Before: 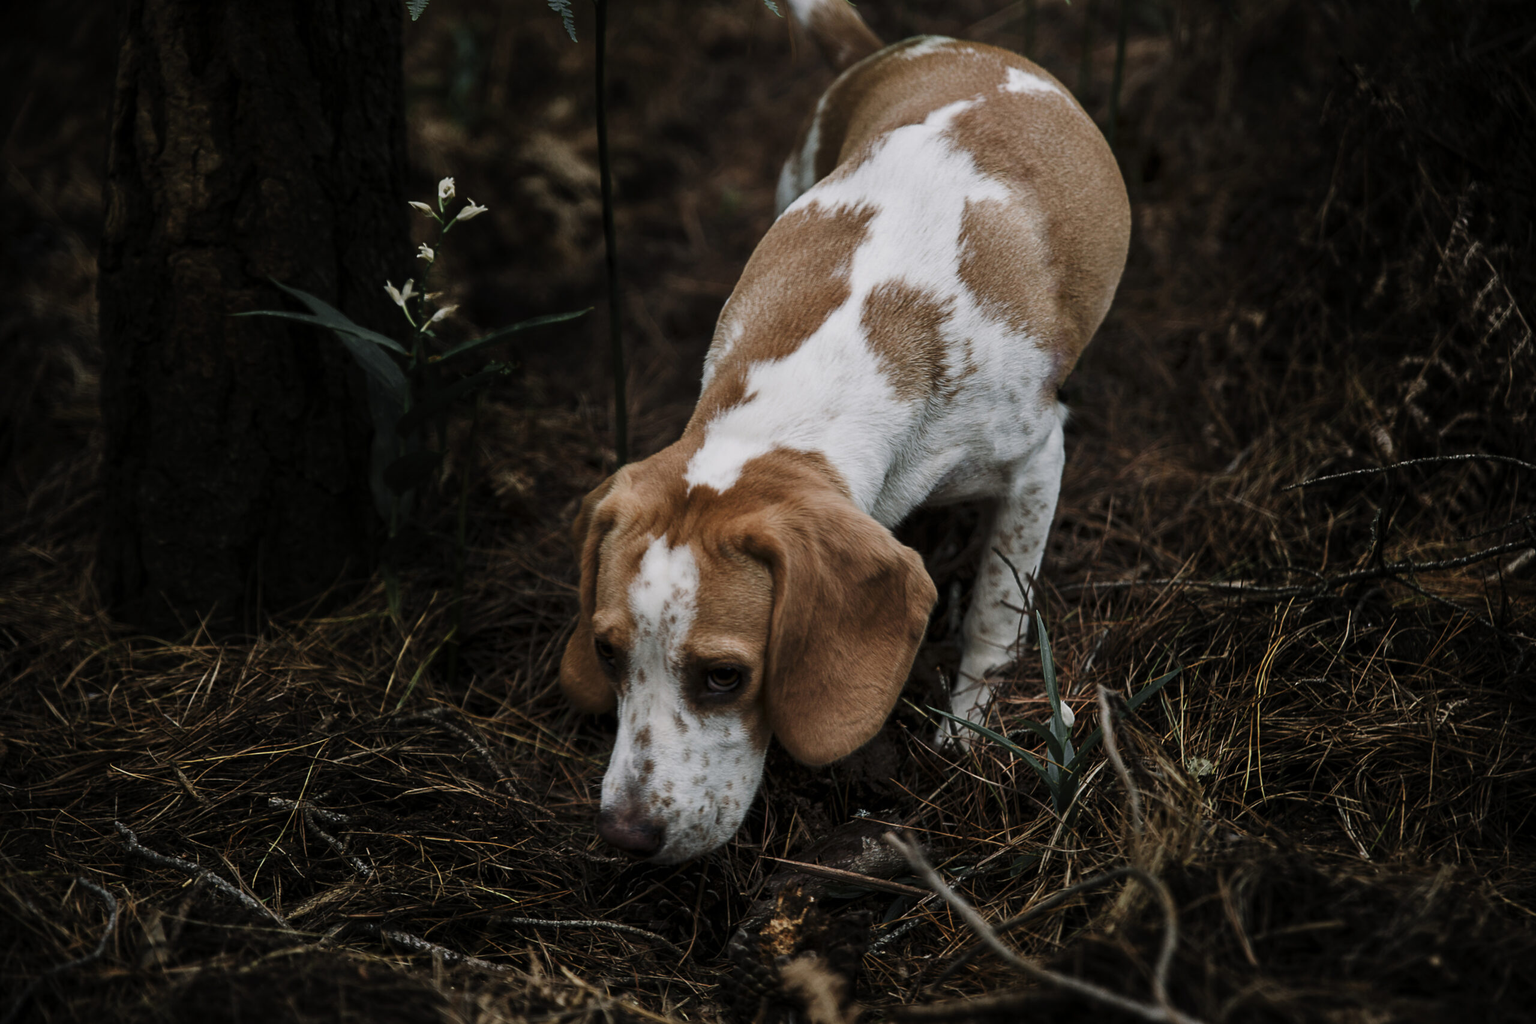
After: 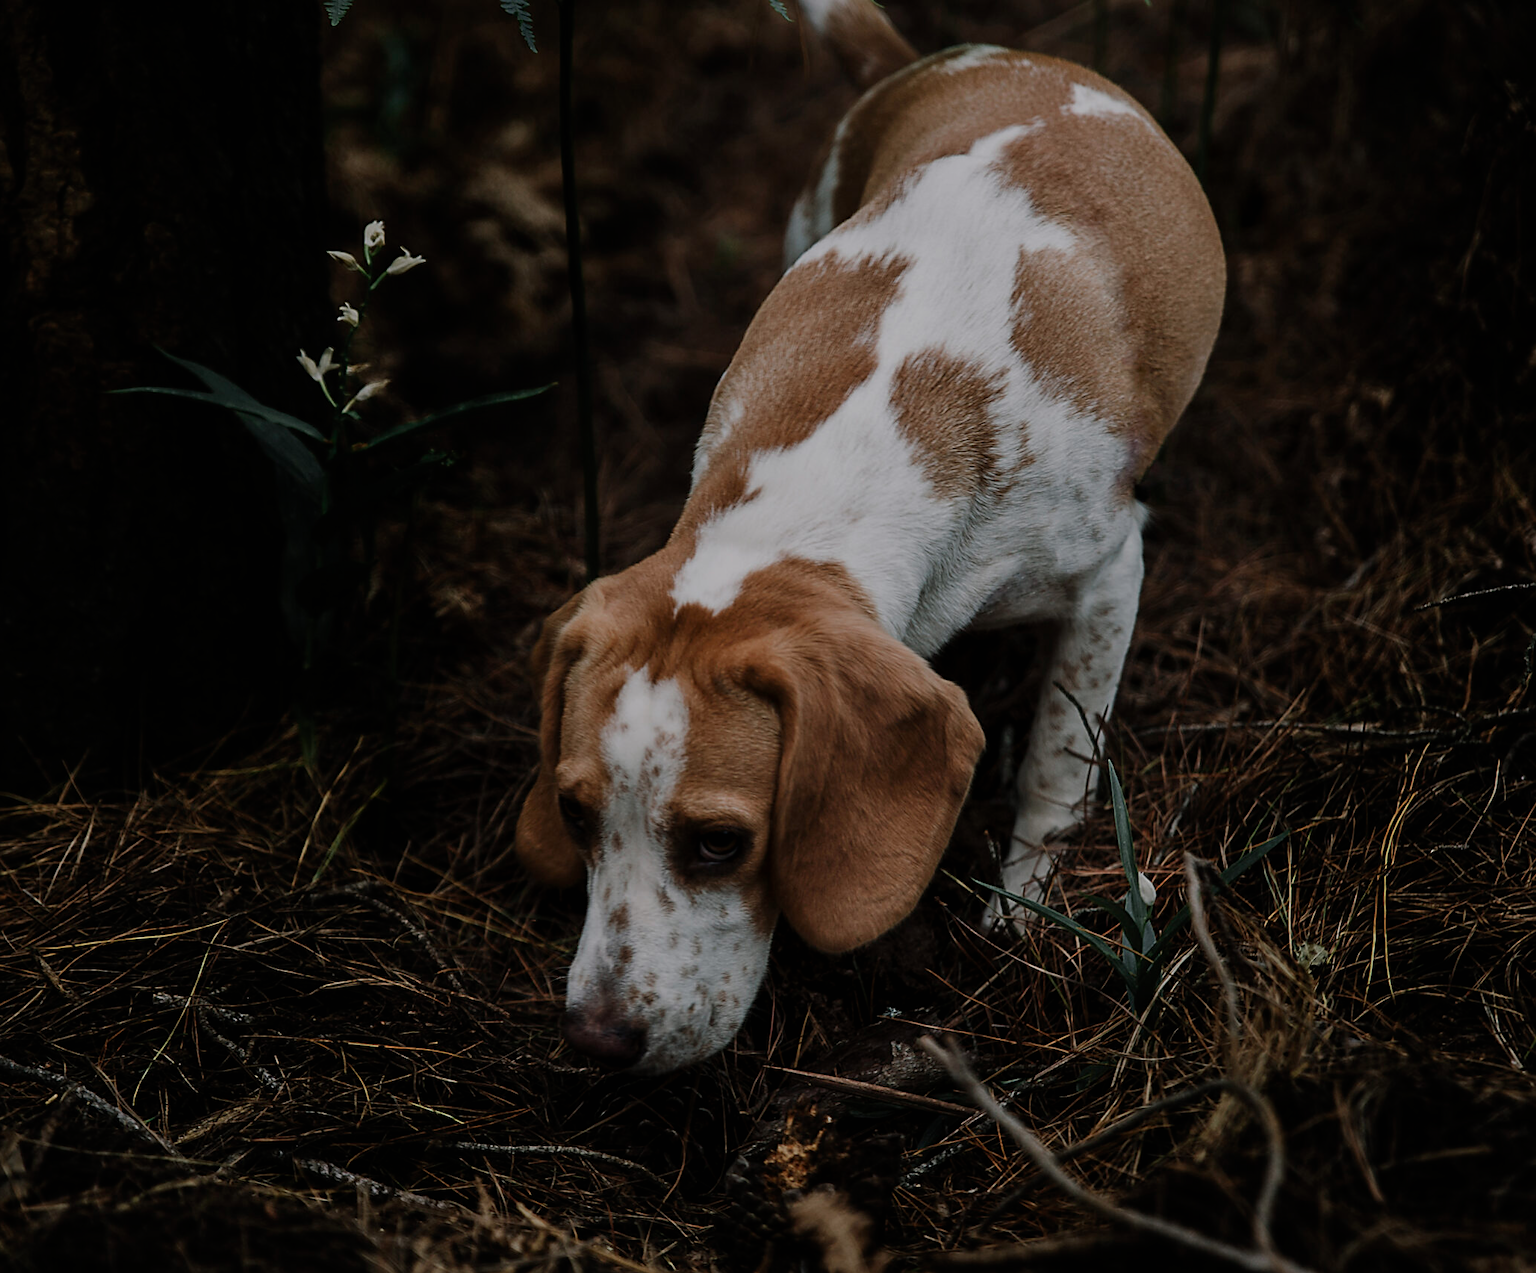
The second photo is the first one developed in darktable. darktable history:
crop and rotate: left 9.499%, right 10.125%
exposure: black level correction 0, exposure -0.684 EV, compensate highlight preservation false
sharpen: radius 1.862, amount 0.408, threshold 1.446
